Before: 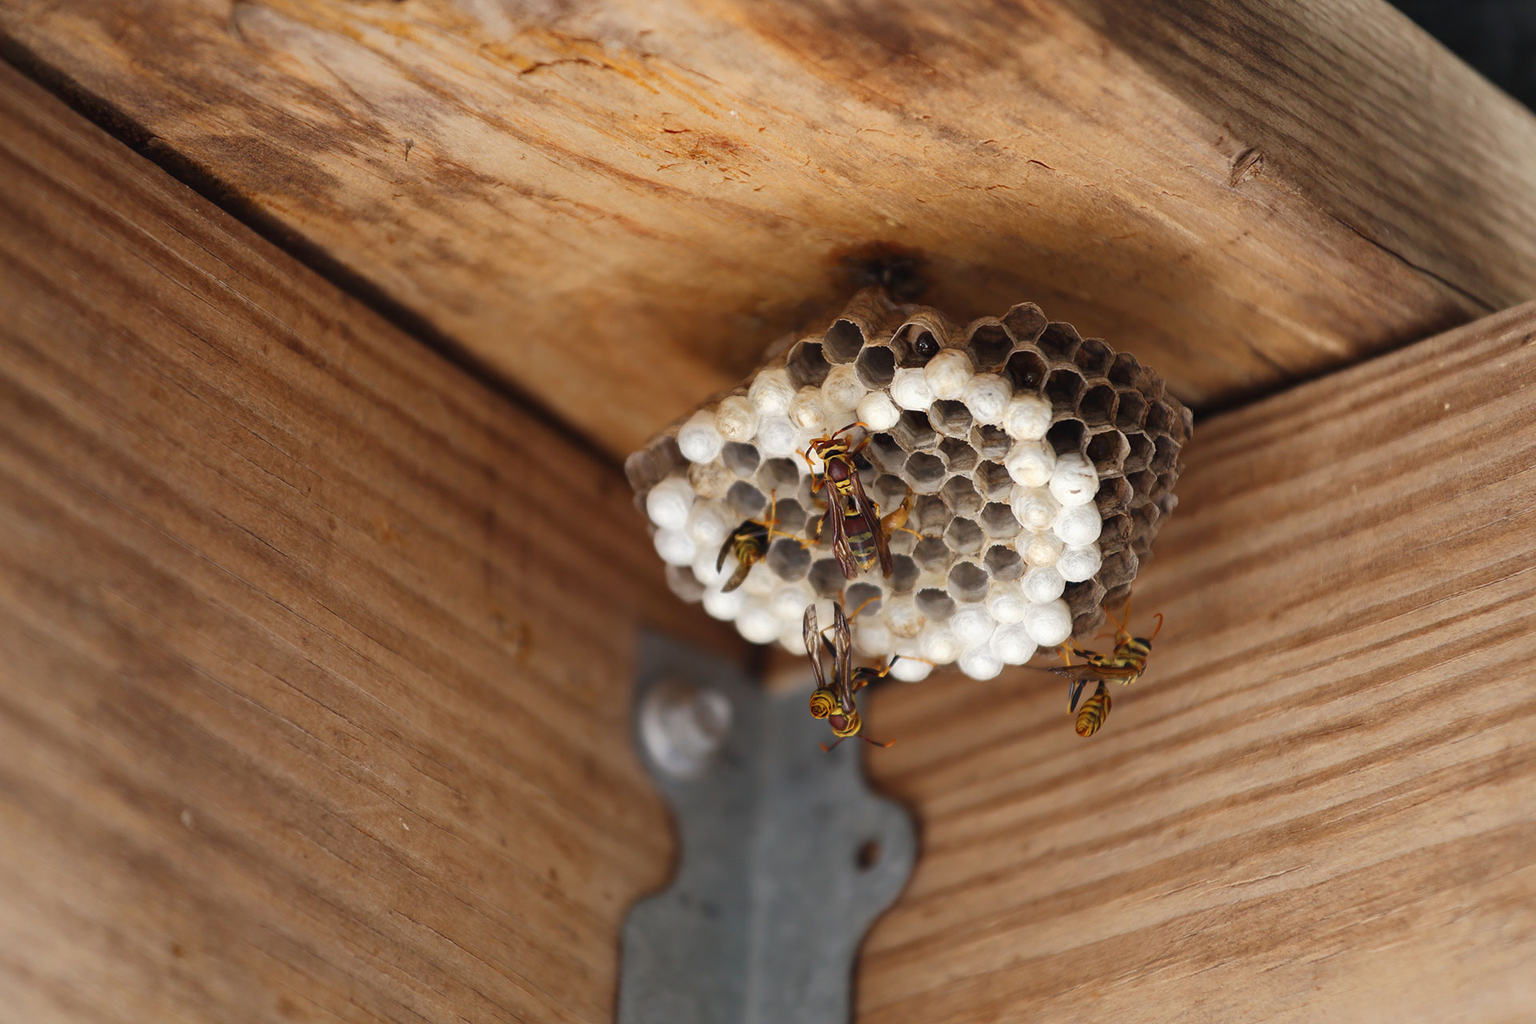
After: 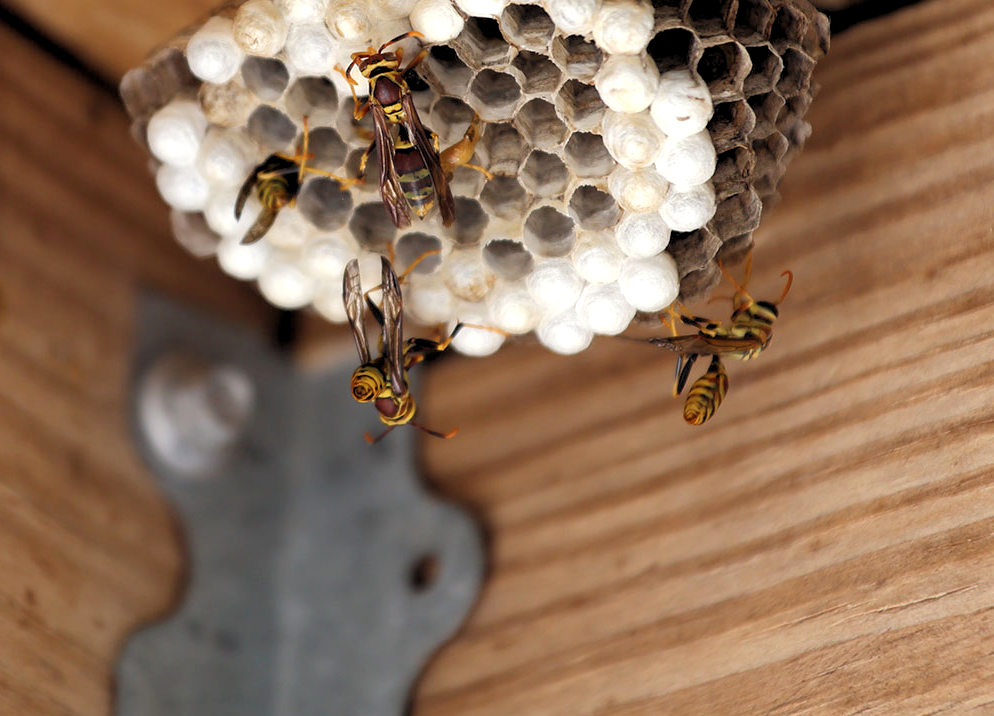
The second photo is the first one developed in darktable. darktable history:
crop: left 34.479%, top 38.822%, right 13.718%, bottom 5.172%
rgb levels: levels [[0.01, 0.419, 0.839], [0, 0.5, 1], [0, 0.5, 1]]
